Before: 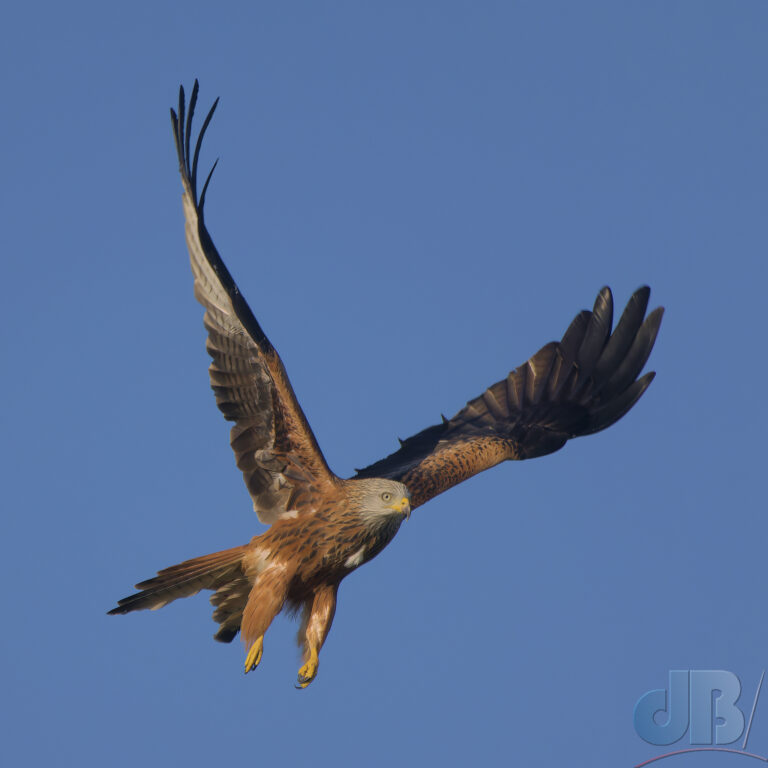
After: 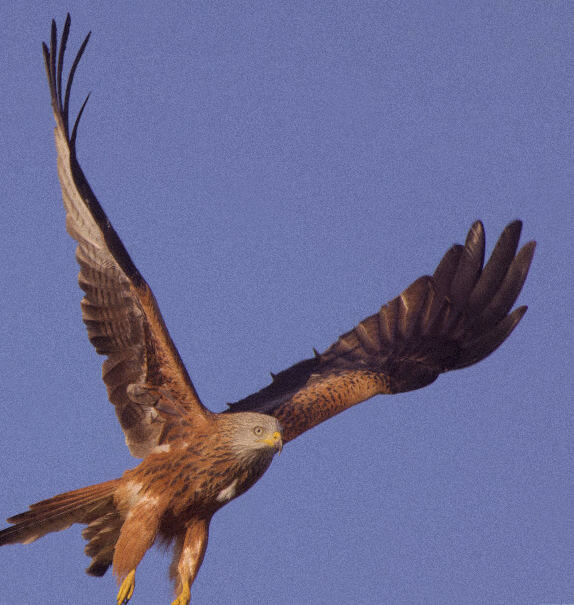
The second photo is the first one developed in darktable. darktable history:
crop: left 16.768%, top 8.653%, right 8.362%, bottom 12.485%
rgb levels: mode RGB, independent channels, levels [[0, 0.474, 1], [0, 0.5, 1], [0, 0.5, 1]]
grain: mid-tones bias 0%
